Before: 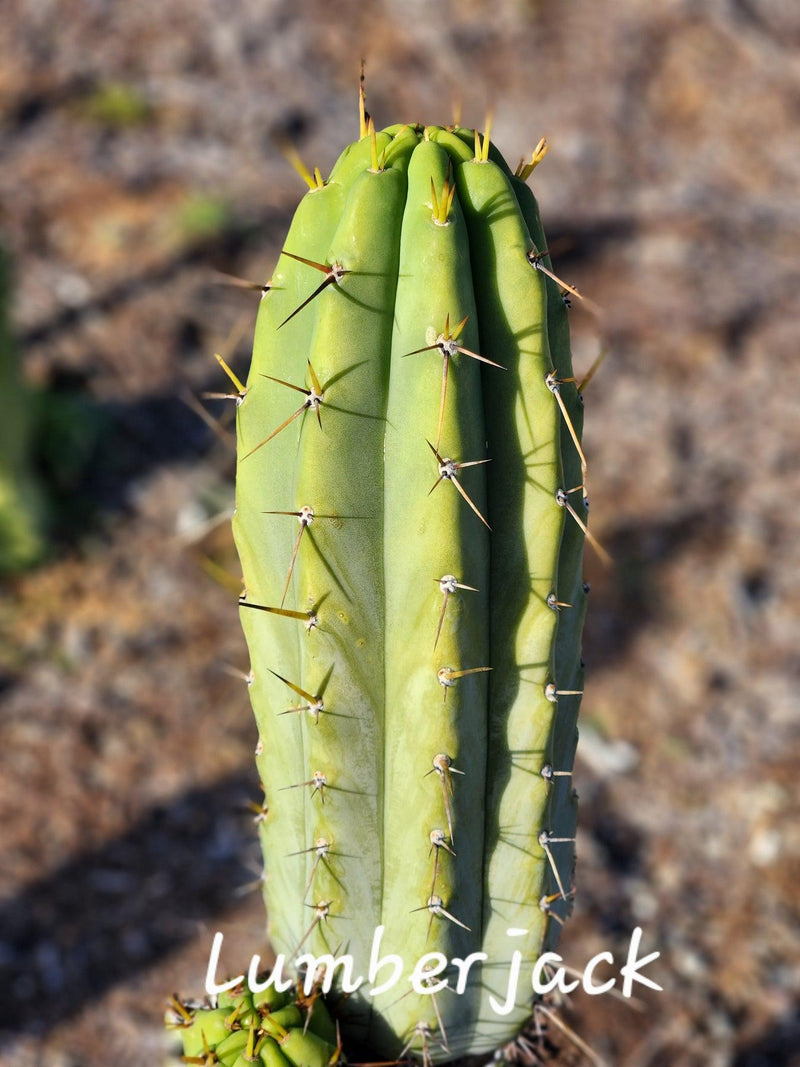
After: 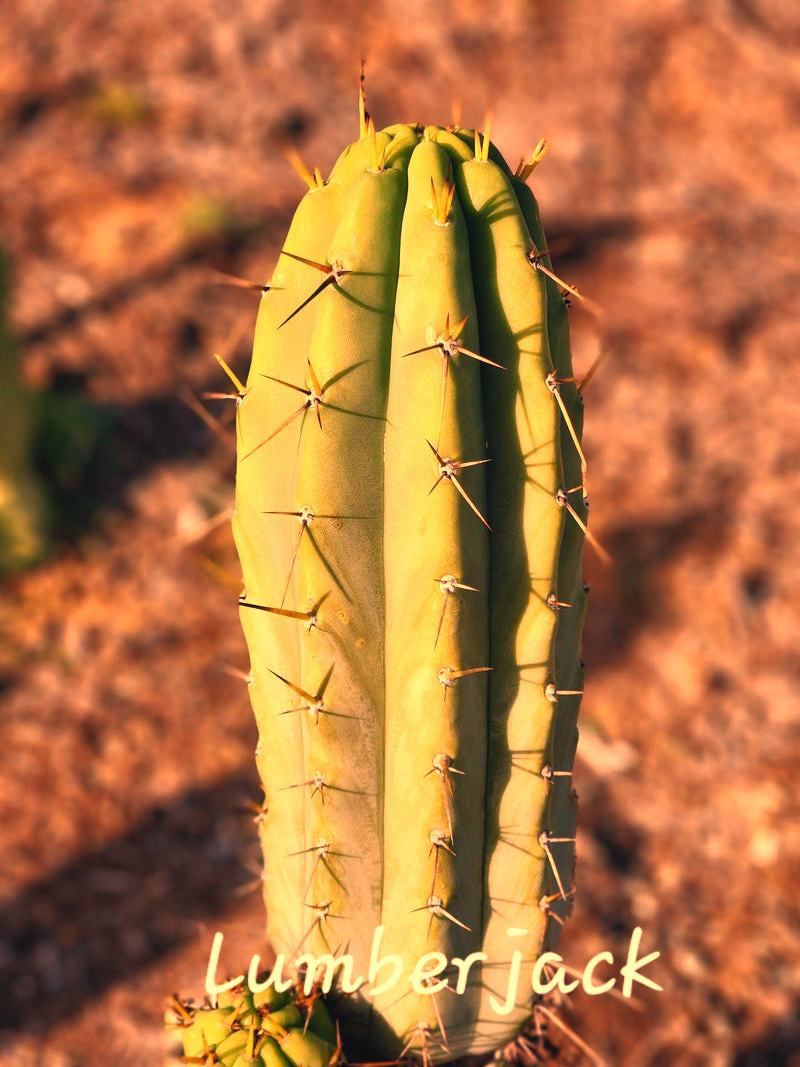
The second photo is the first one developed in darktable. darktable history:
white balance: red 1.467, blue 0.684
tone curve: curves: ch0 [(0.001, 0.042) (0.128, 0.16) (0.452, 0.42) (0.603, 0.566) (0.754, 0.733) (1, 1)]; ch1 [(0, 0) (0.325, 0.327) (0.412, 0.441) (0.473, 0.466) (0.5, 0.499) (0.549, 0.558) (0.617, 0.625) (0.713, 0.7) (1, 1)]; ch2 [(0, 0) (0.386, 0.397) (0.445, 0.47) (0.505, 0.498) (0.529, 0.524) (0.574, 0.569) (0.652, 0.641) (1, 1)], color space Lab, independent channels, preserve colors none
